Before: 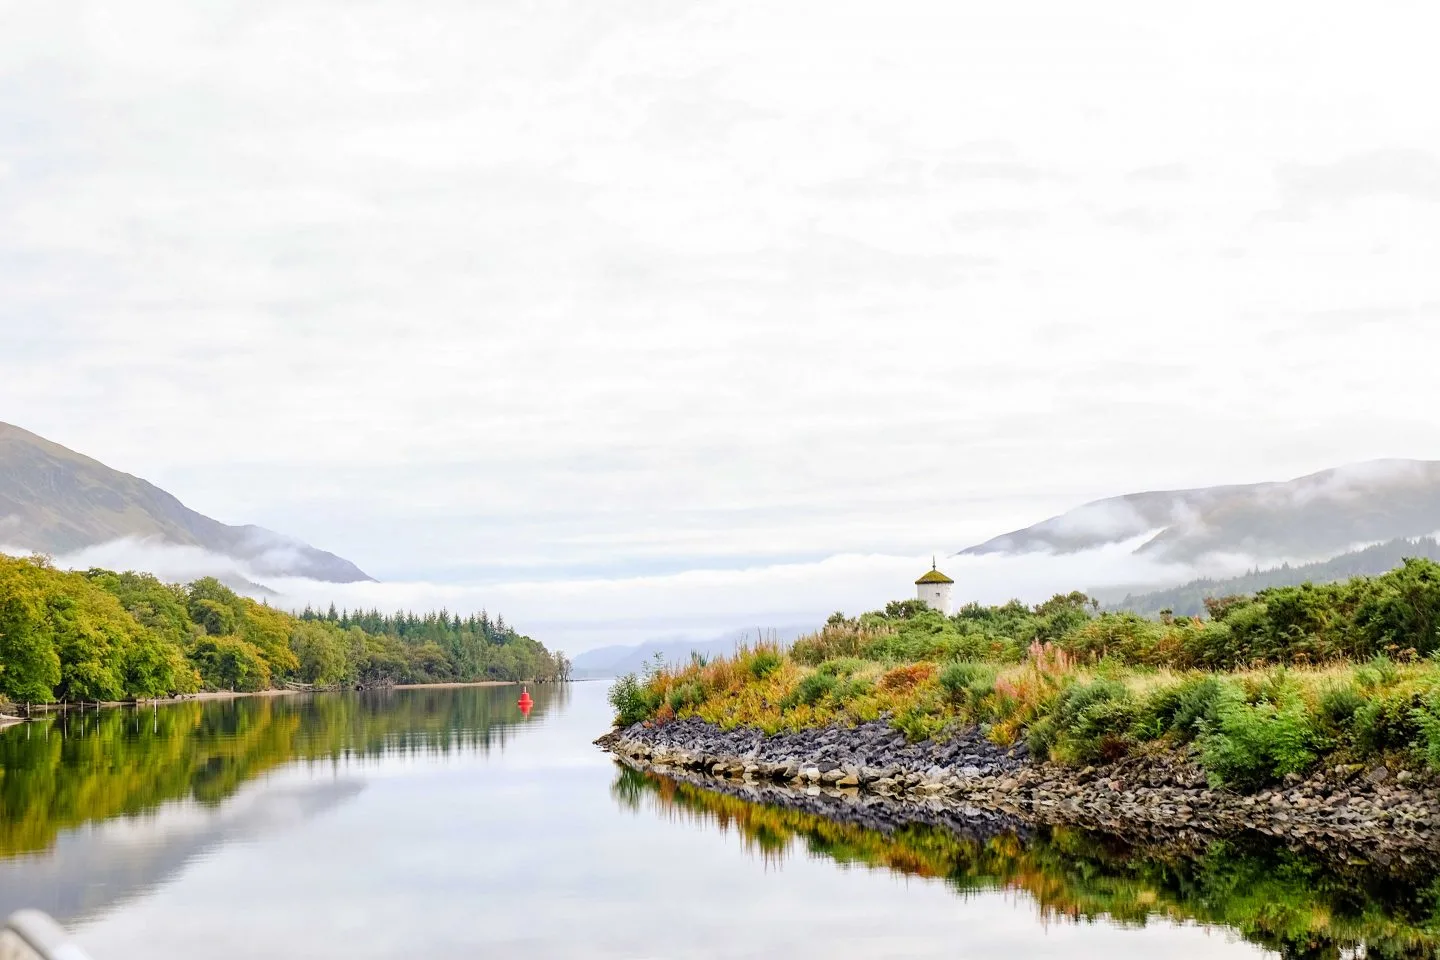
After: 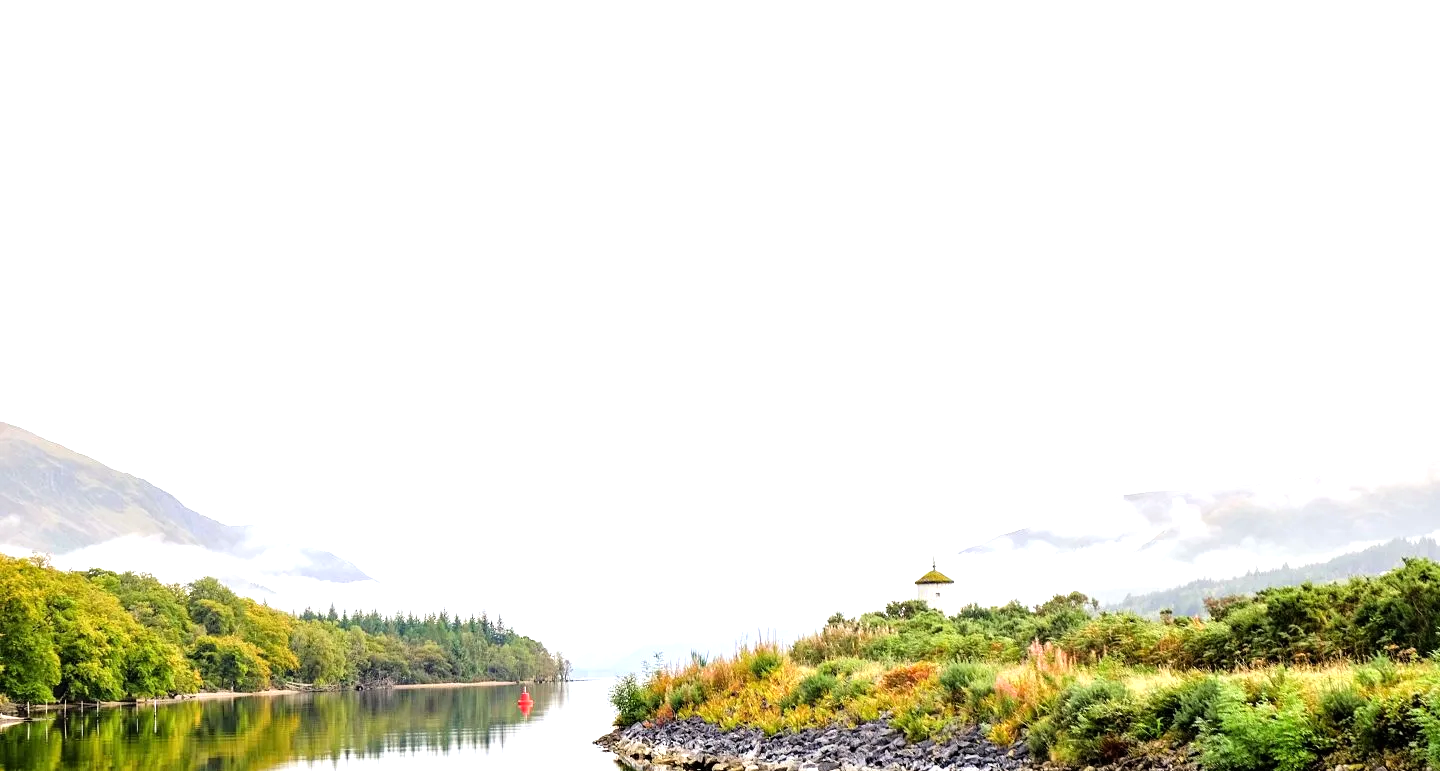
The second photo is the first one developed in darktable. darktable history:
tone equalizer: -8 EV -0.783 EV, -7 EV -0.709 EV, -6 EV -0.564 EV, -5 EV -0.367 EV, -3 EV 0.379 EV, -2 EV 0.6 EV, -1 EV 0.686 EV, +0 EV 0.758 EV
crop: bottom 19.595%
